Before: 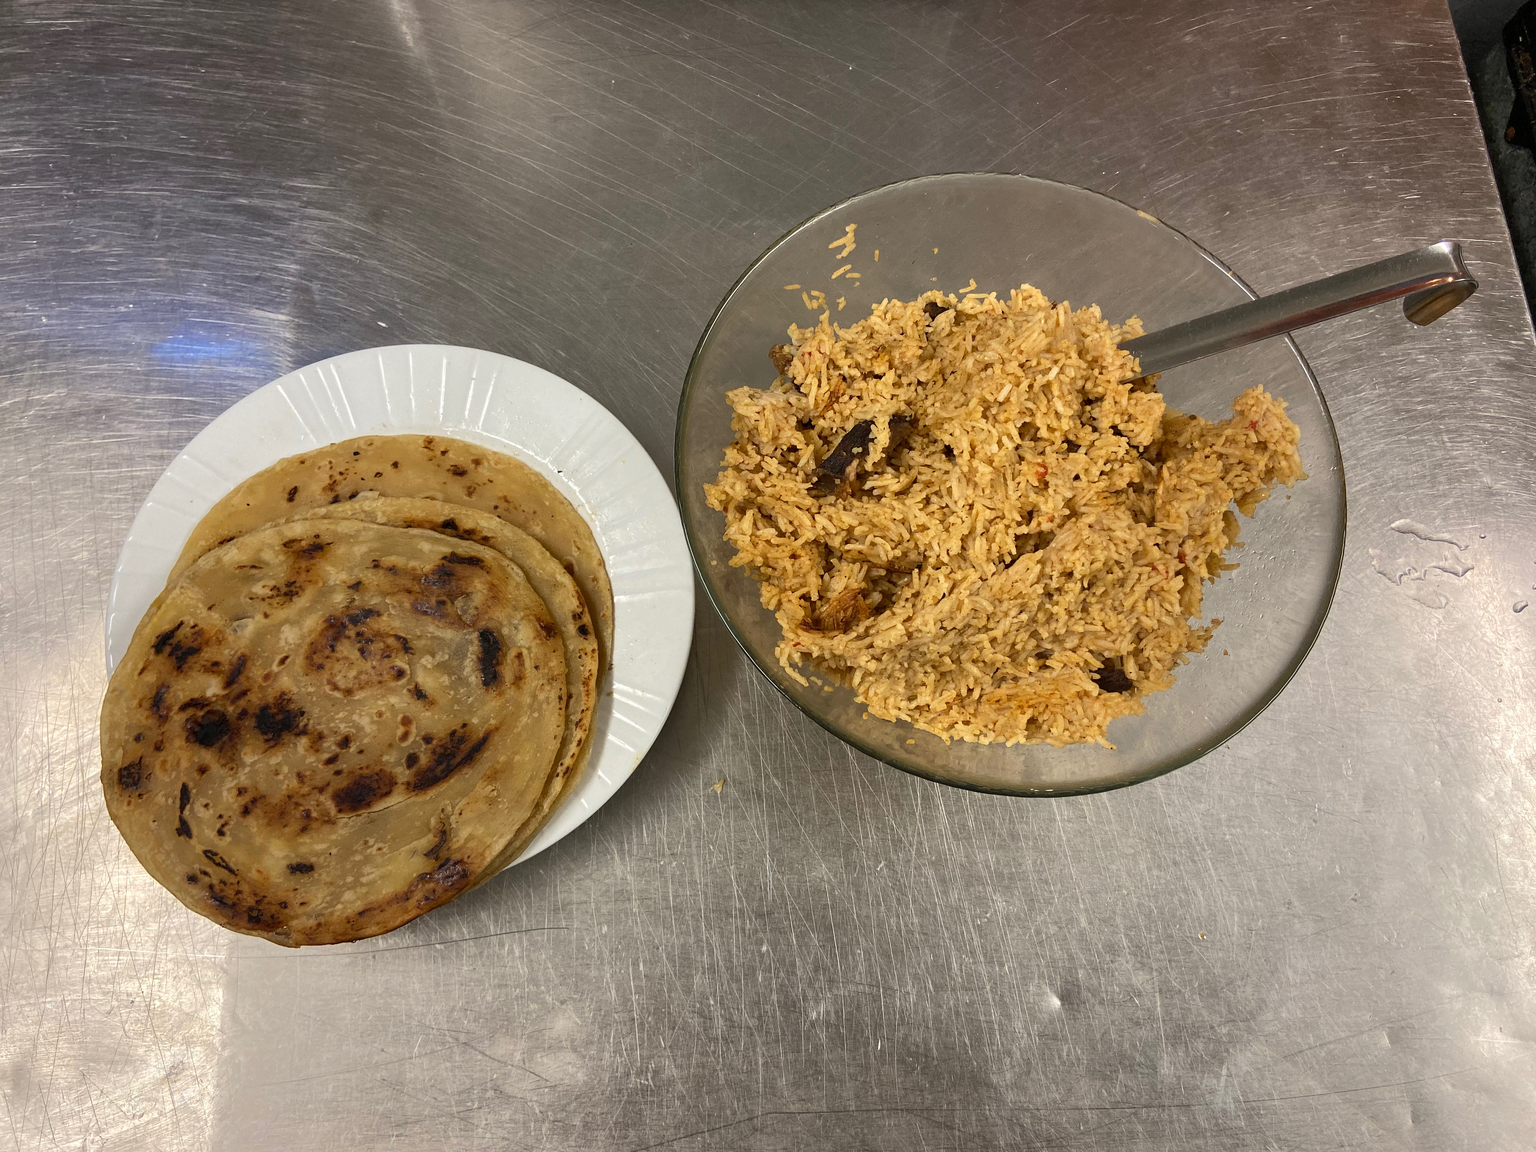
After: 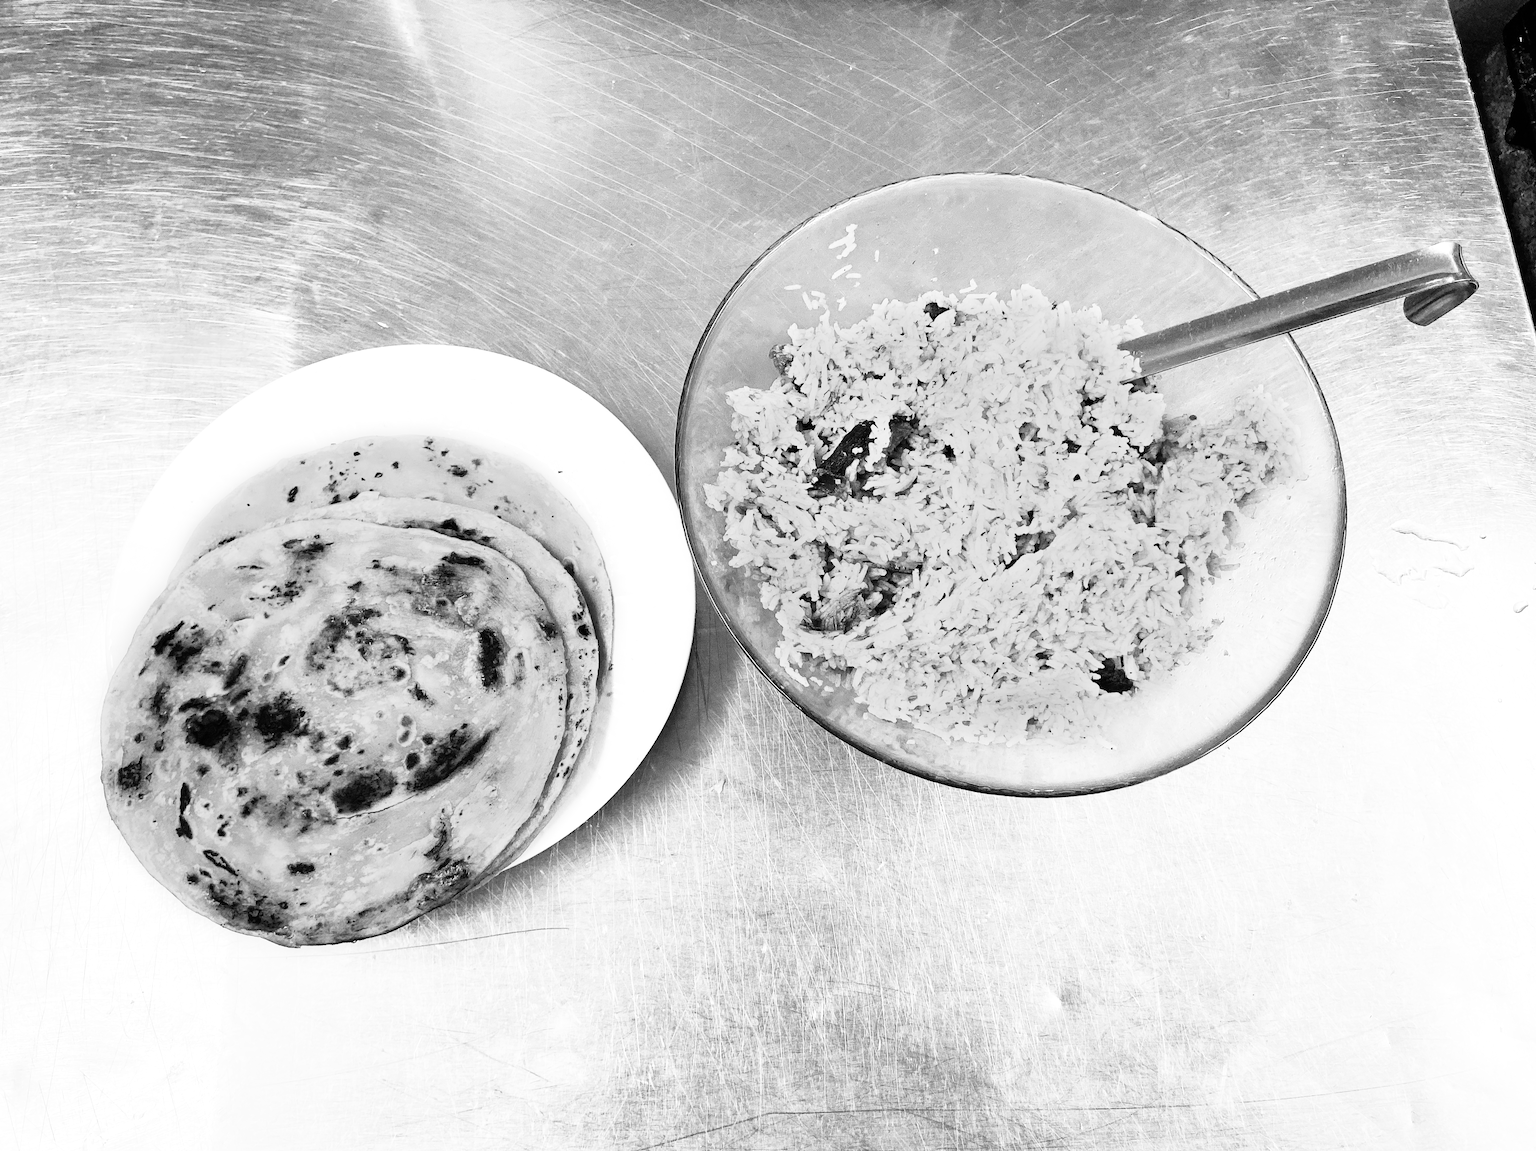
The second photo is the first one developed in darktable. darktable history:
rgb curve: curves: ch0 [(0, 0) (0.21, 0.15) (0.24, 0.21) (0.5, 0.75) (0.75, 0.96) (0.89, 0.99) (1, 1)]; ch1 [(0, 0.02) (0.21, 0.13) (0.25, 0.2) (0.5, 0.67) (0.75, 0.9) (0.89, 0.97) (1, 1)]; ch2 [(0, 0.02) (0.21, 0.13) (0.25, 0.2) (0.5, 0.67) (0.75, 0.9) (0.89, 0.97) (1, 1)], compensate middle gray true
monochrome: size 1
exposure: exposure 0.669 EV, compensate highlight preservation false
